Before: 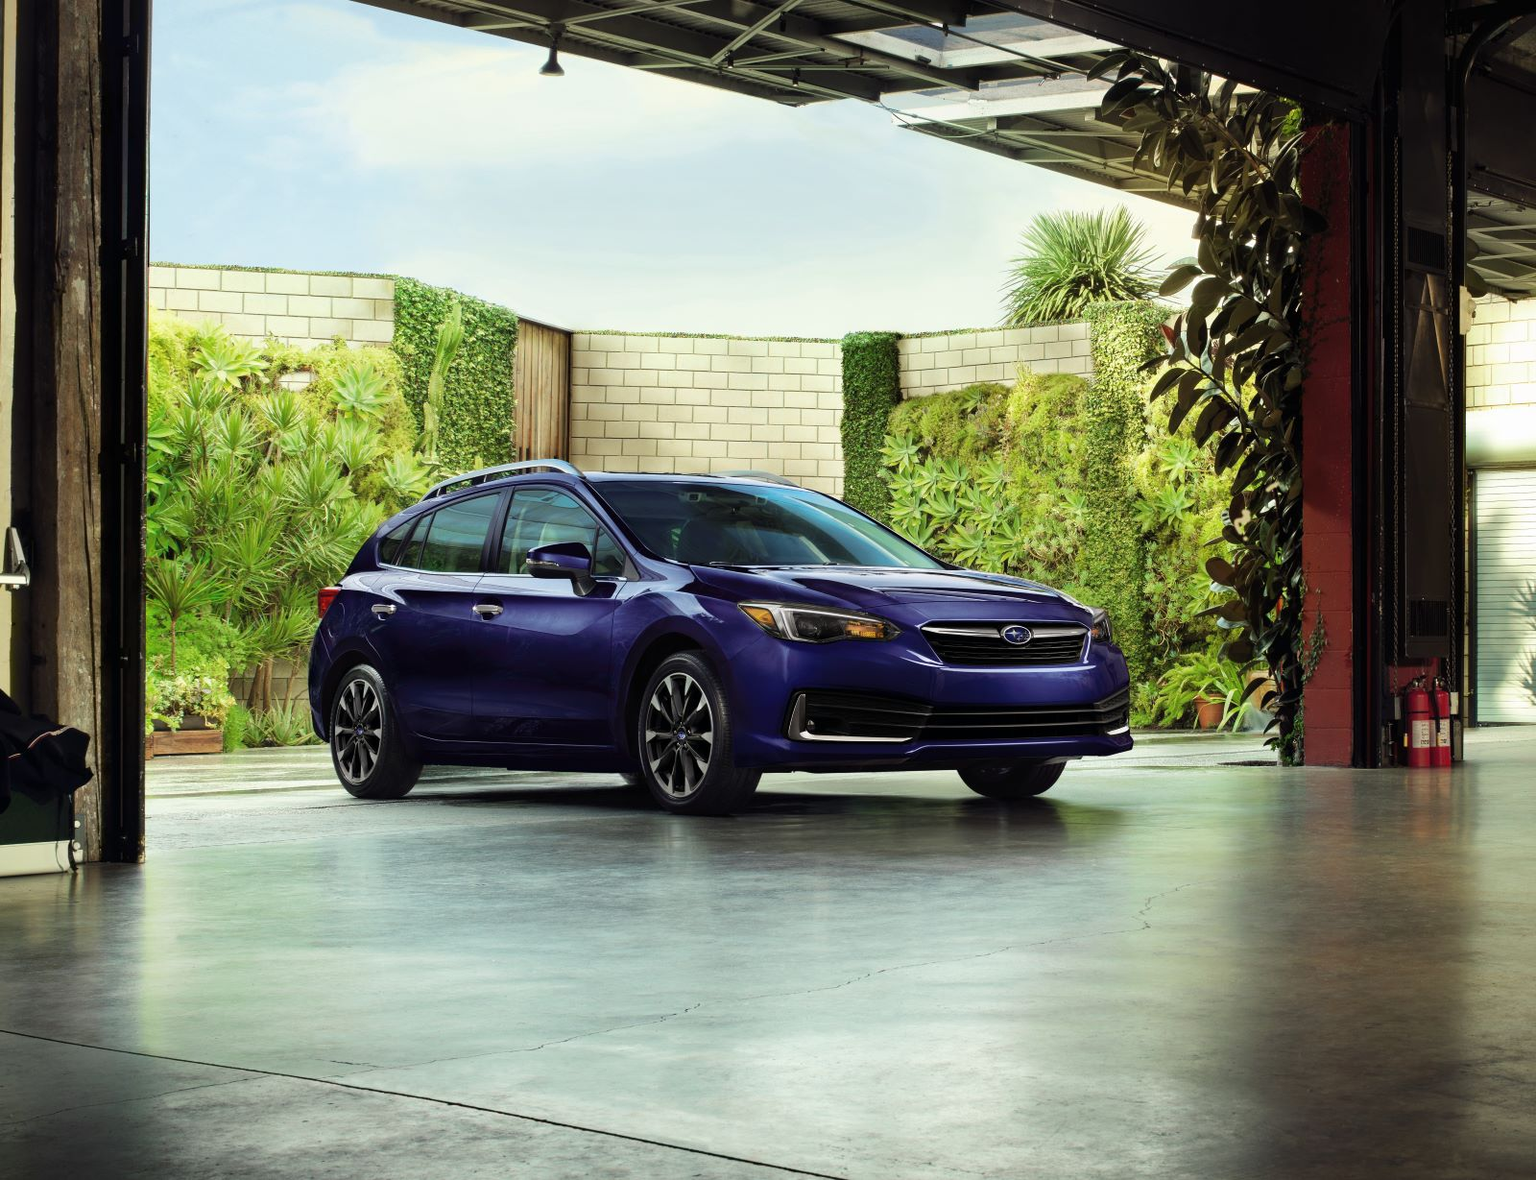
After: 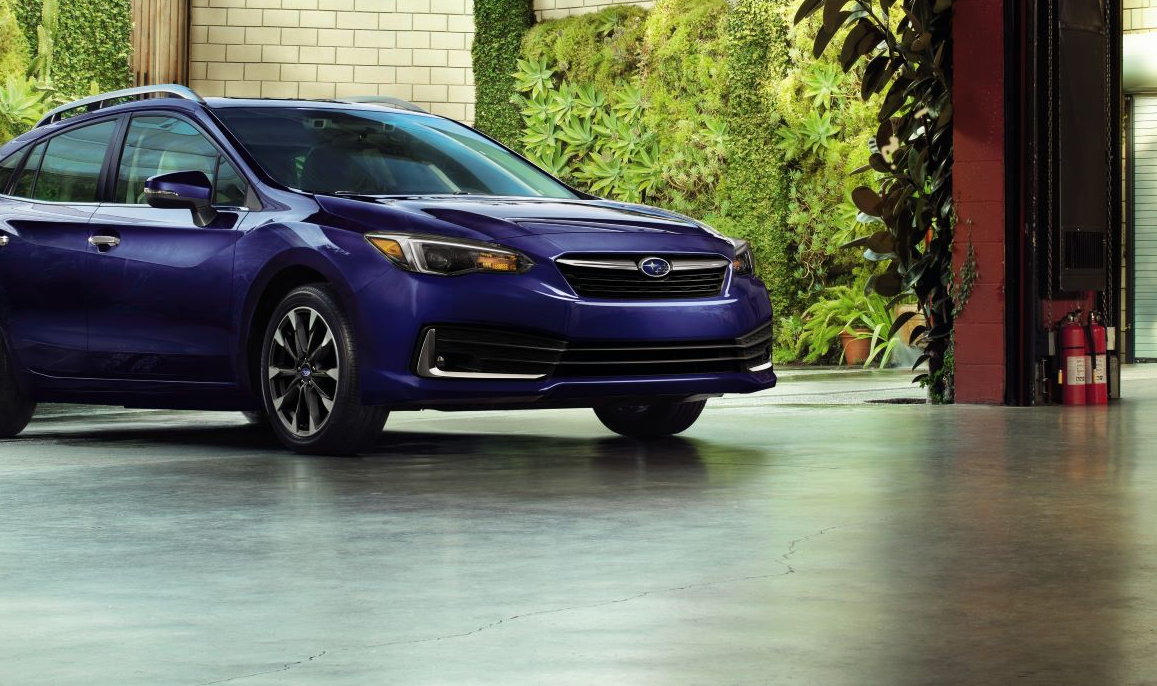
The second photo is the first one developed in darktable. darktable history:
crop and rotate: left 25.313%, top 32.095%, right 2.34%, bottom 12.074%
